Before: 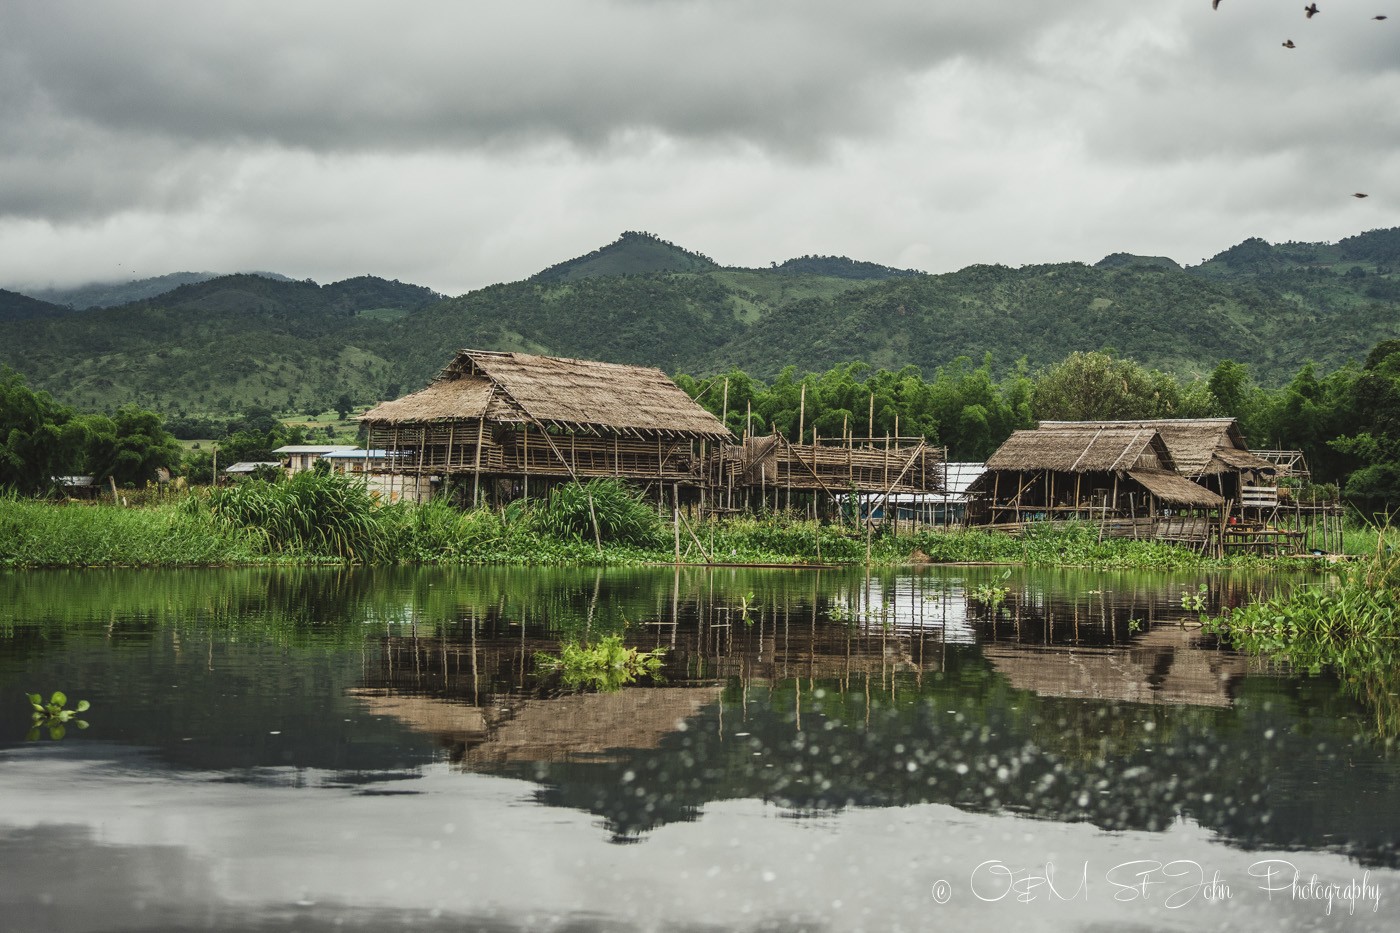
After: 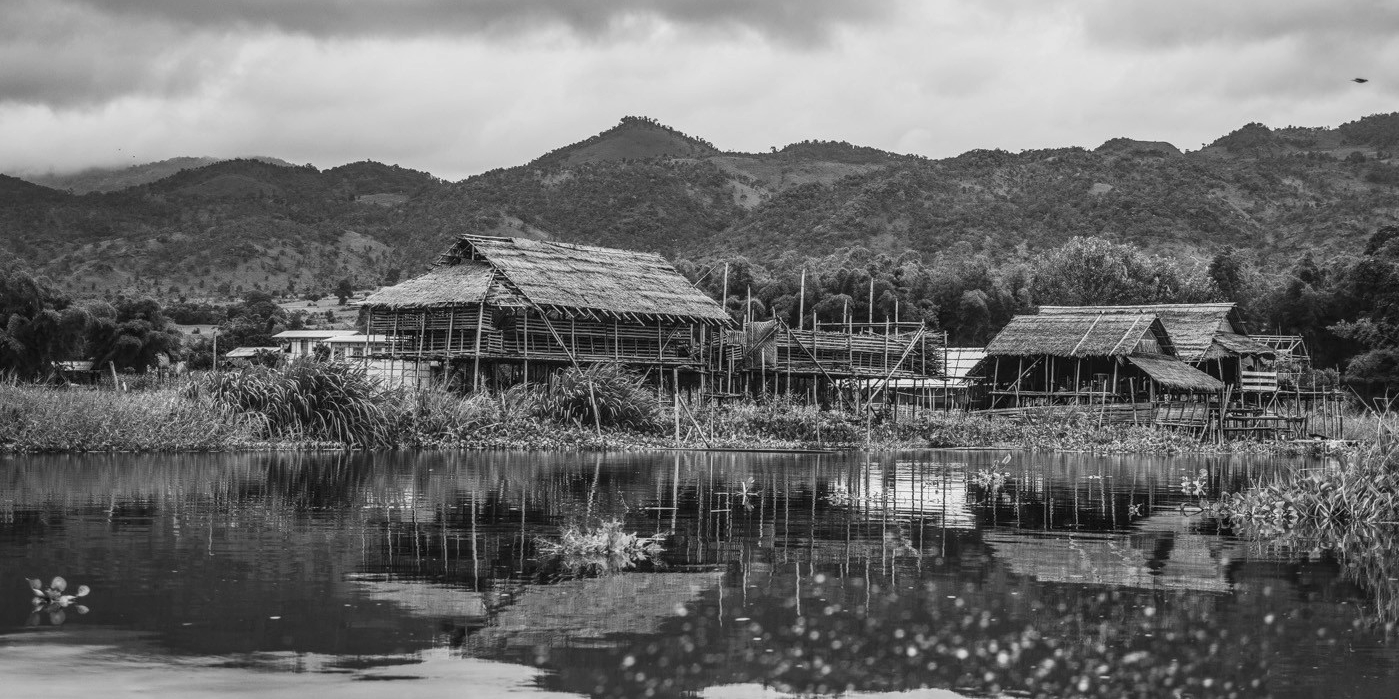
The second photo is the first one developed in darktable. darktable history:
local contrast: on, module defaults
crop and rotate: top 12.5%, bottom 12.5%
color contrast: green-magenta contrast 0, blue-yellow contrast 0
white balance: red 0.931, blue 1.11
